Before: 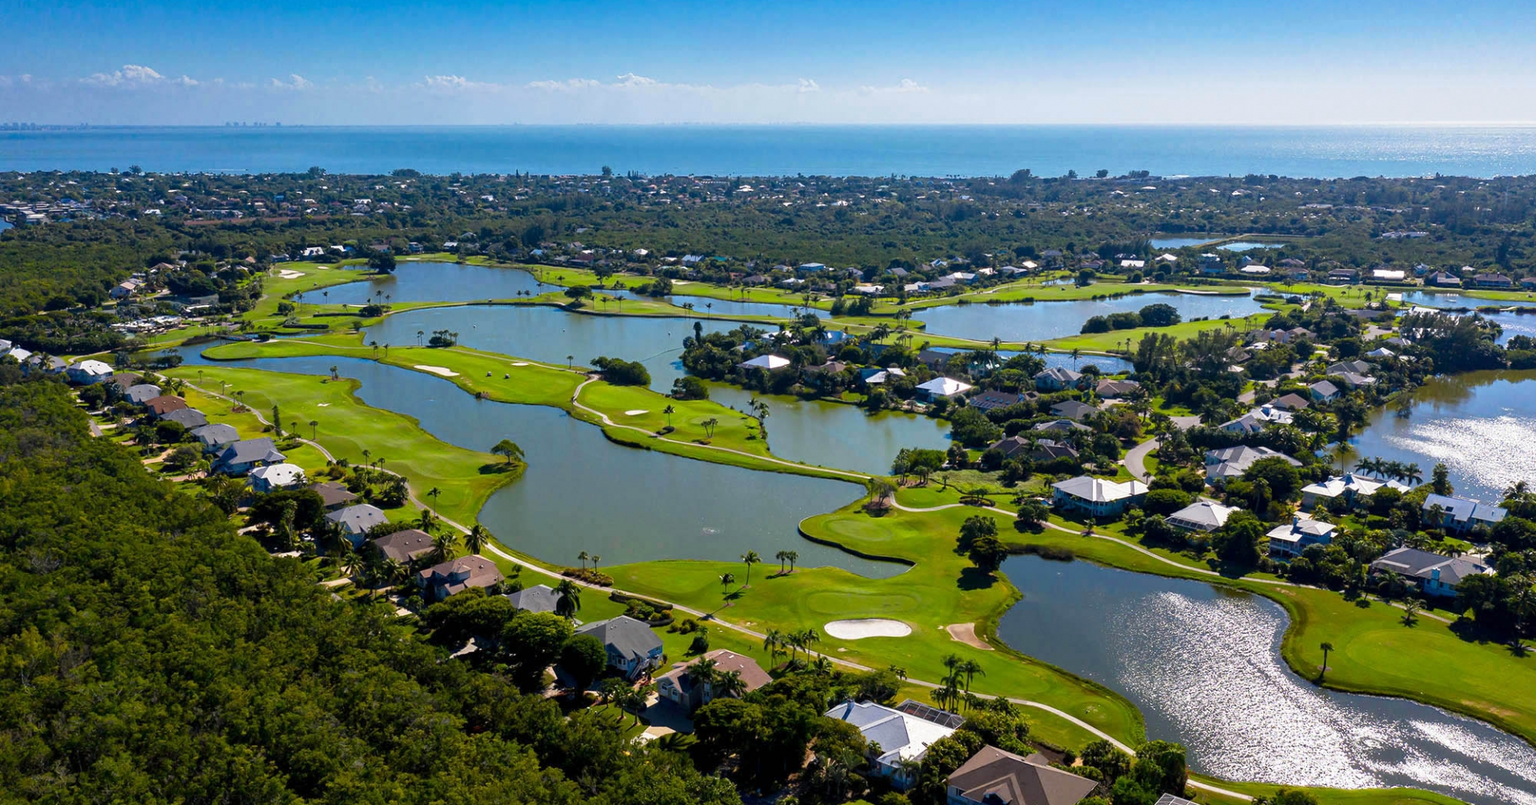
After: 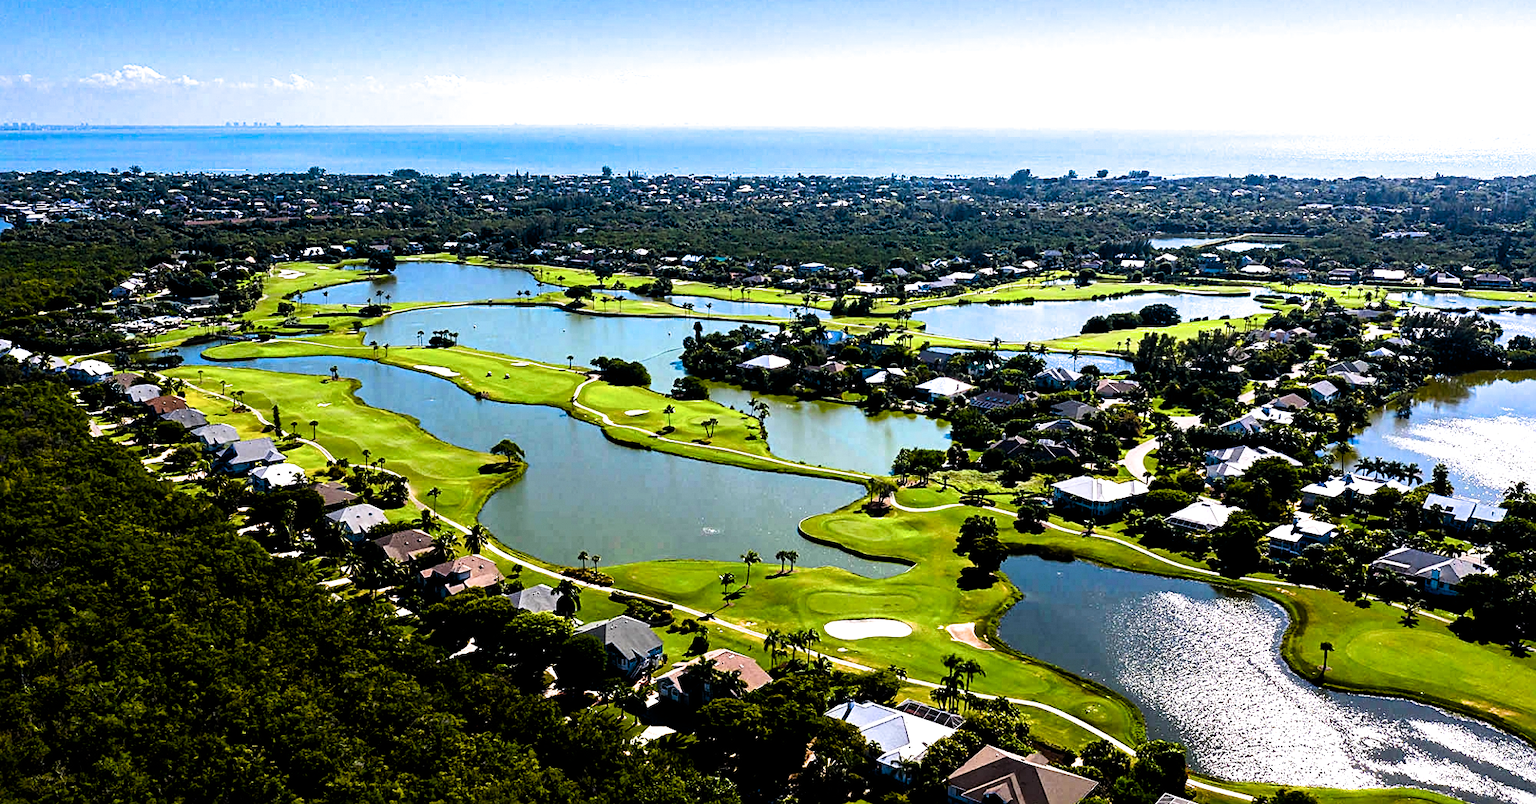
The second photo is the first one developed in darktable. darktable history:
color balance rgb: global offset › luminance -0.51%, perceptual saturation grading › global saturation 27.53%, perceptual saturation grading › highlights -25%, perceptual saturation grading › shadows 25%, perceptual brilliance grading › highlights 6.62%, perceptual brilliance grading › mid-tones 17.07%, perceptual brilliance grading › shadows -5.23%
tone equalizer: -8 EV -0.75 EV, -7 EV -0.7 EV, -6 EV -0.6 EV, -5 EV -0.4 EV, -3 EV 0.4 EV, -2 EV 0.6 EV, -1 EV 0.7 EV, +0 EV 0.75 EV, edges refinement/feathering 500, mask exposure compensation -1.57 EV, preserve details no
sharpen: on, module defaults
filmic rgb: white relative exposure 2.34 EV, hardness 6.59
